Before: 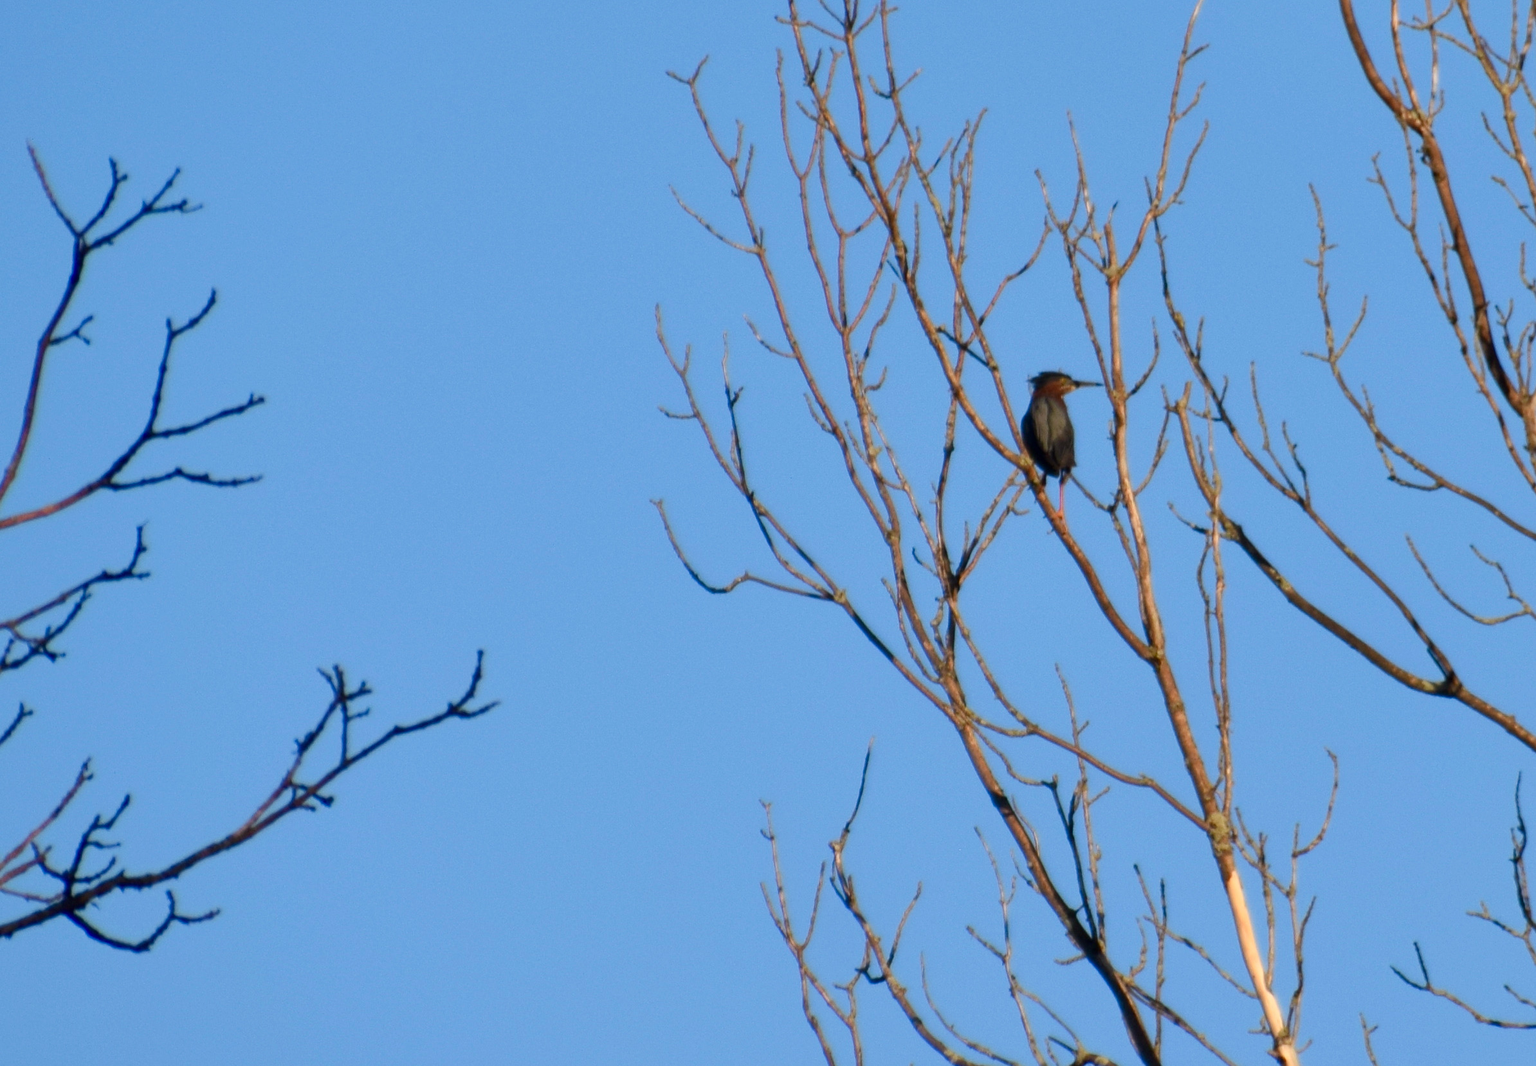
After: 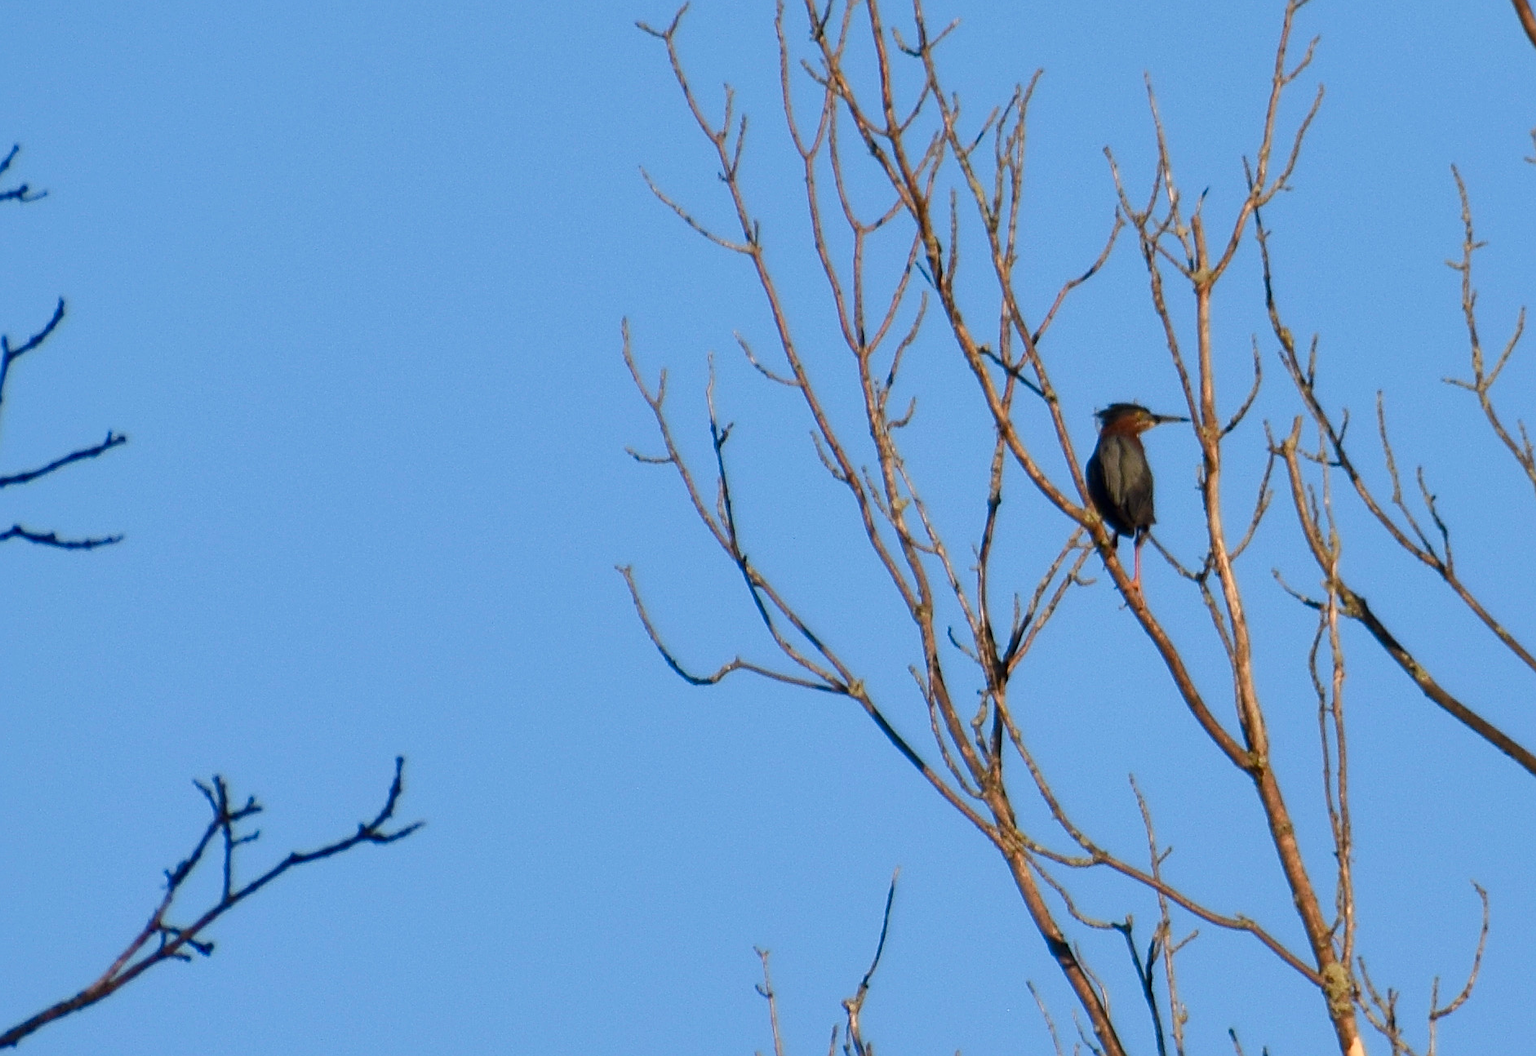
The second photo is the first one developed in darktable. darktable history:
exposure: exposure -0.021 EV, compensate highlight preservation false
crop and rotate: left 10.77%, top 5.1%, right 10.41%, bottom 16.76%
sharpen: on, module defaults
tone equalizer: on, module defaults
